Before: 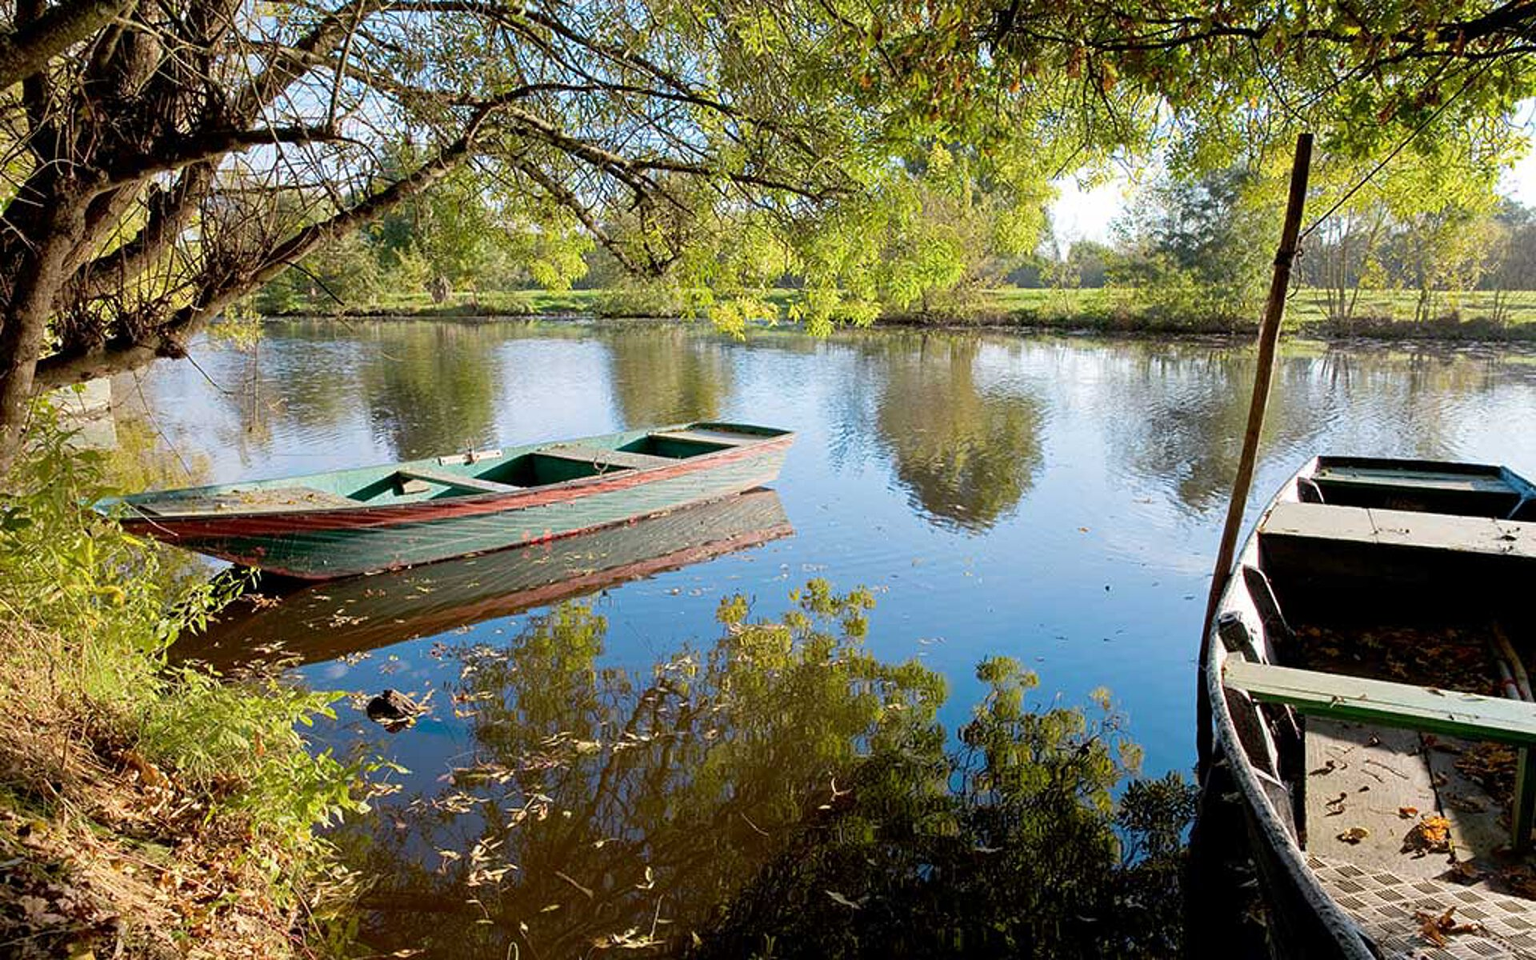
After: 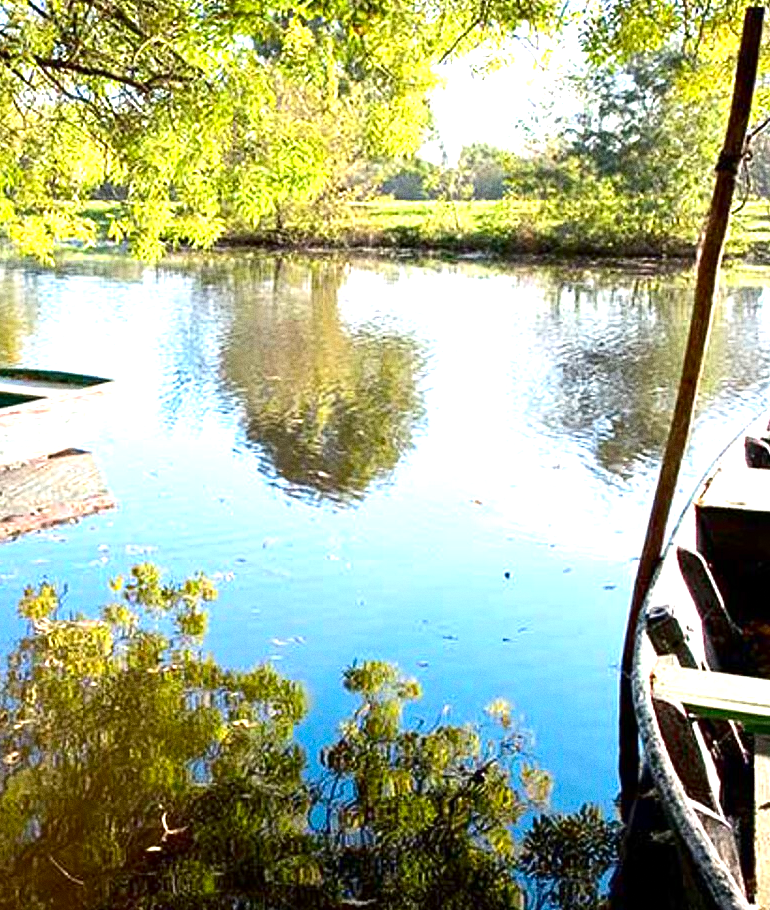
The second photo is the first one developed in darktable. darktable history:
contrast brightness saturation: contrast 0.07, brightness -0.13, saturation 0.06
grain: coarseness 0.09 ISO
crop: left 45.721%, top 13.393%, right 14.118%, bottom 10.01%
exposure: black level correction 0, exposure 1.2 EV, compensate exposure bias true, compensate highlight preservation false
